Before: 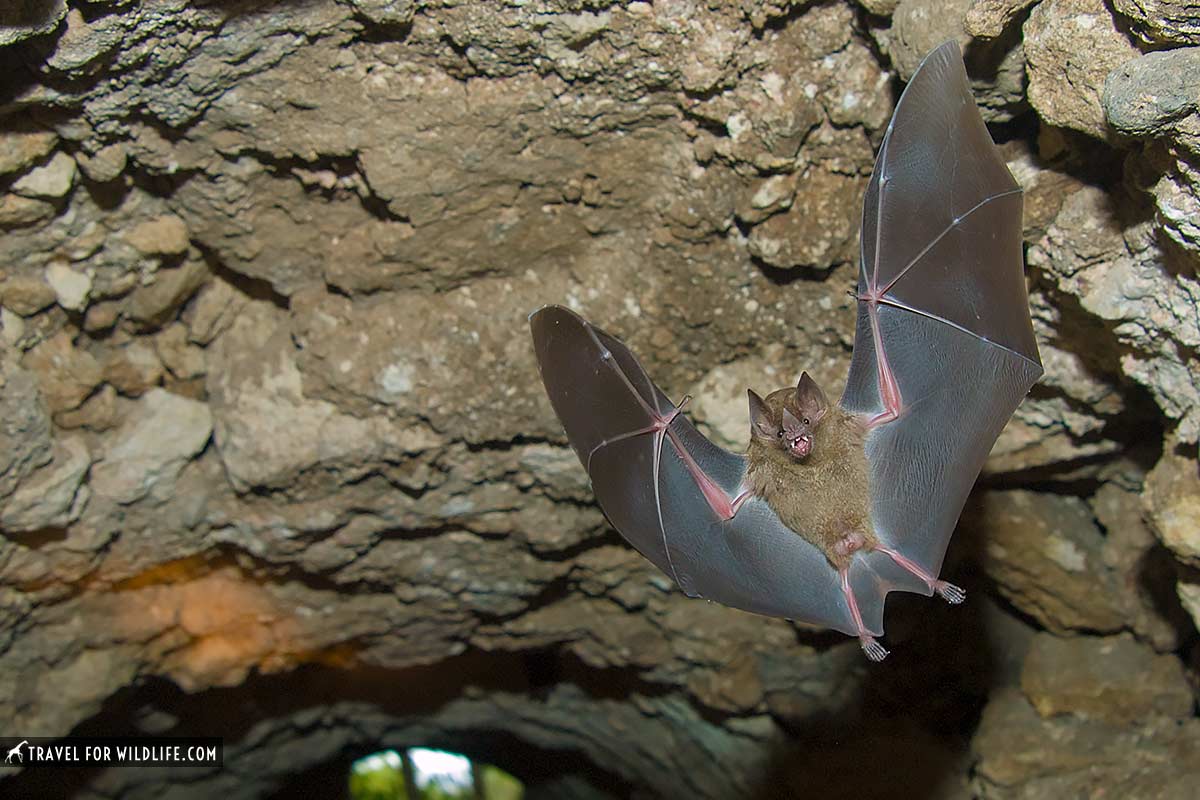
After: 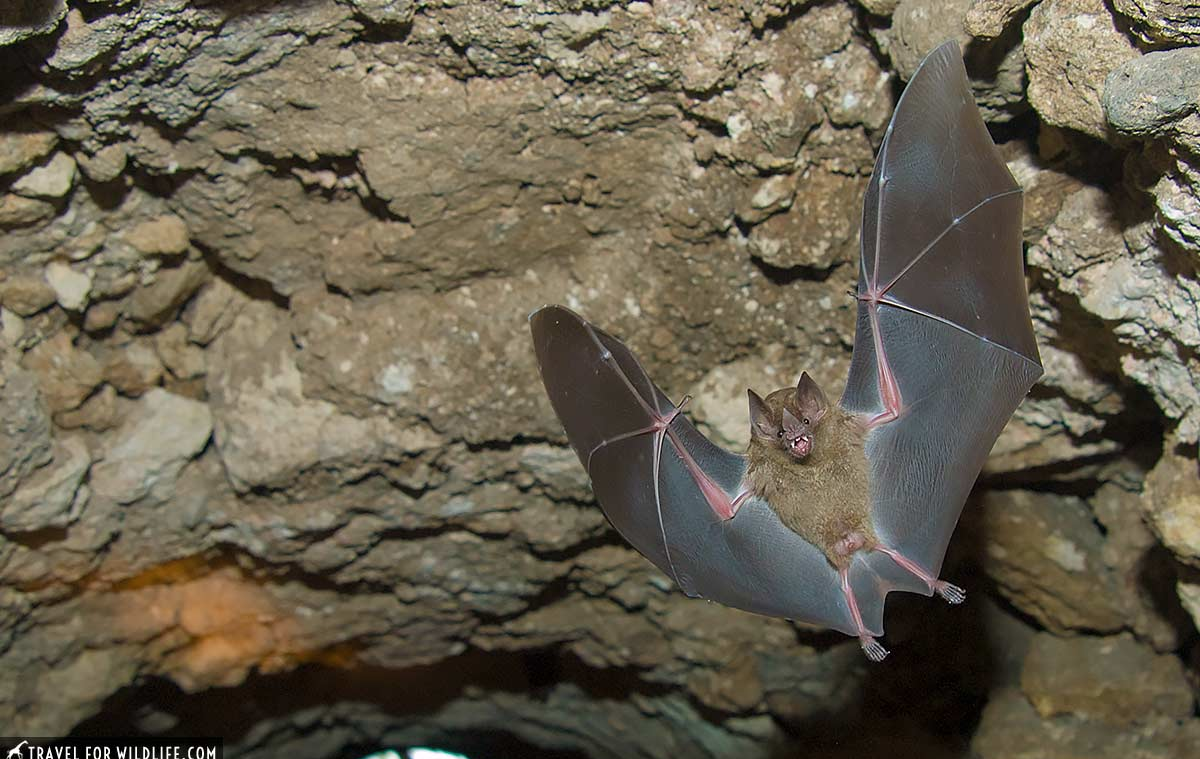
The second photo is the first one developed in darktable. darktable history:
crop and rotate: top 0.01%, bottom 5.018%
contrast brightness saturation: saturation -0.051
